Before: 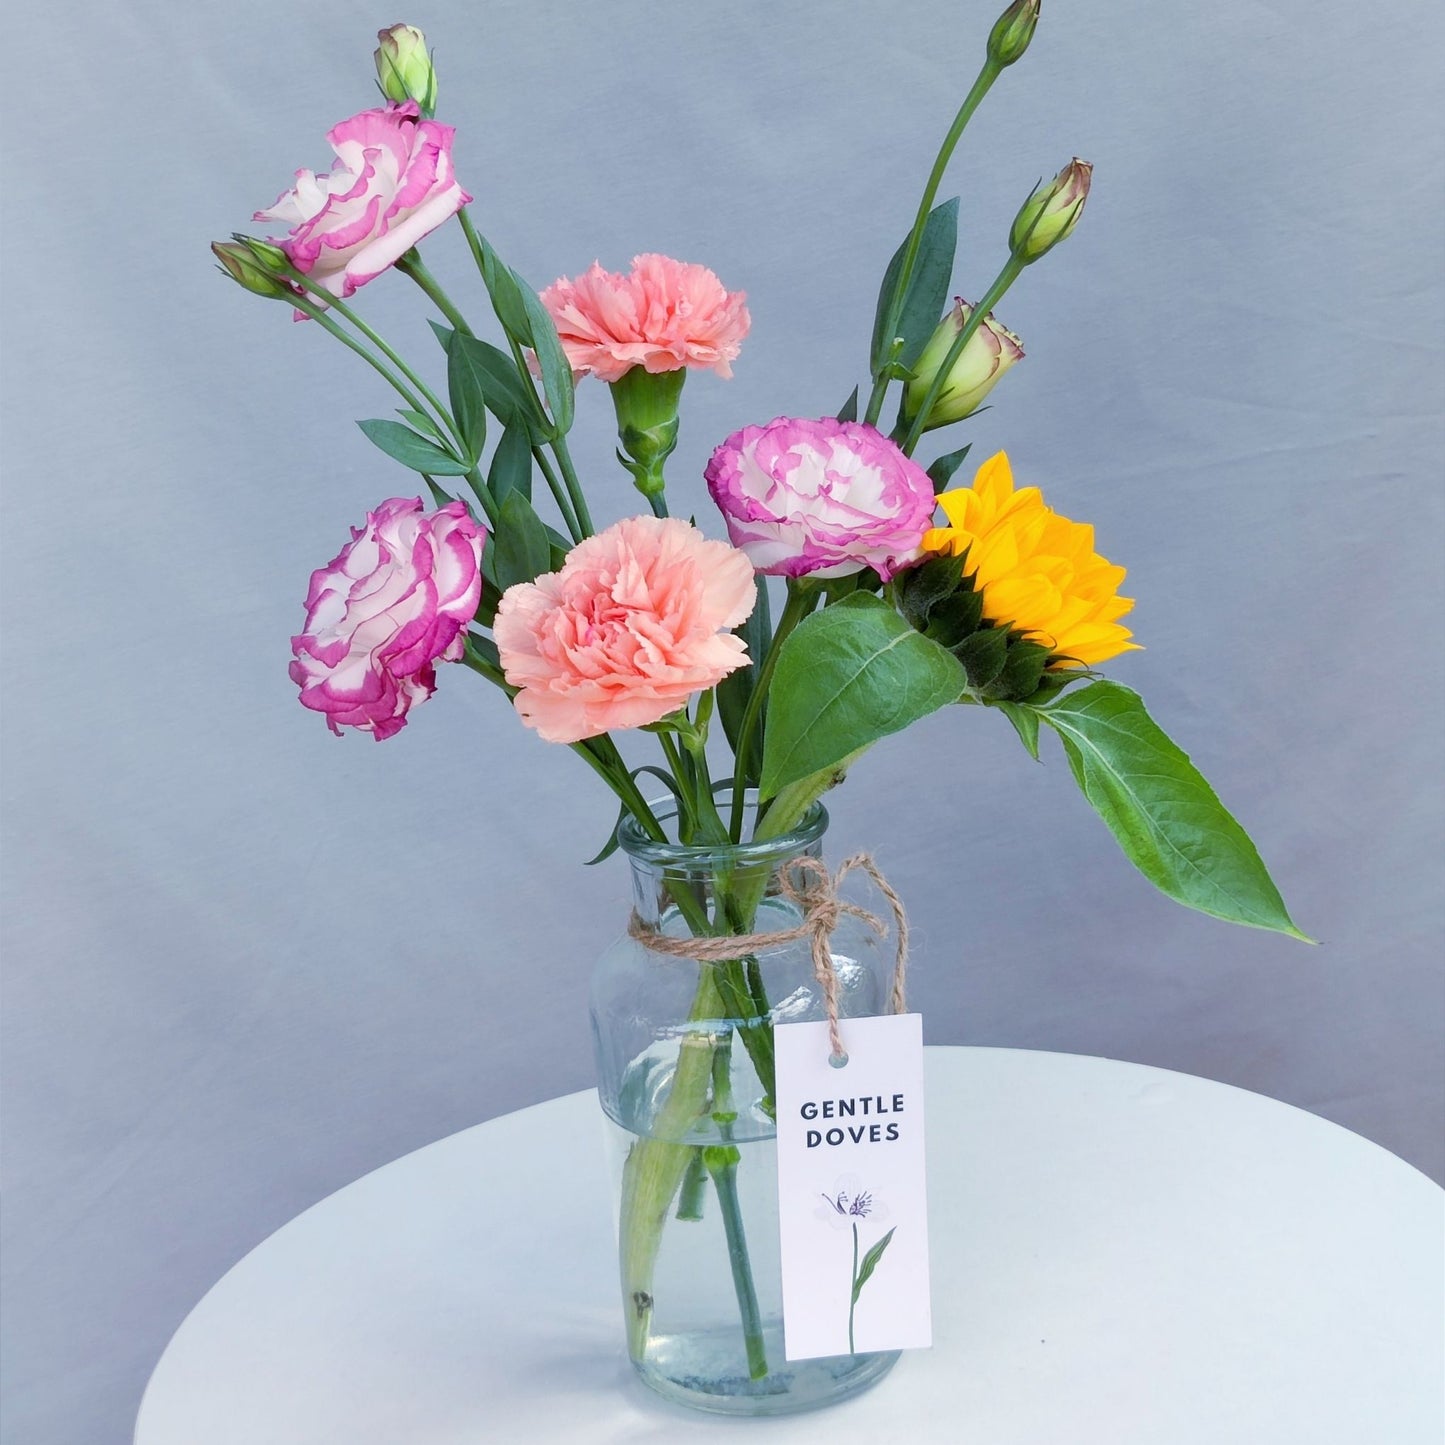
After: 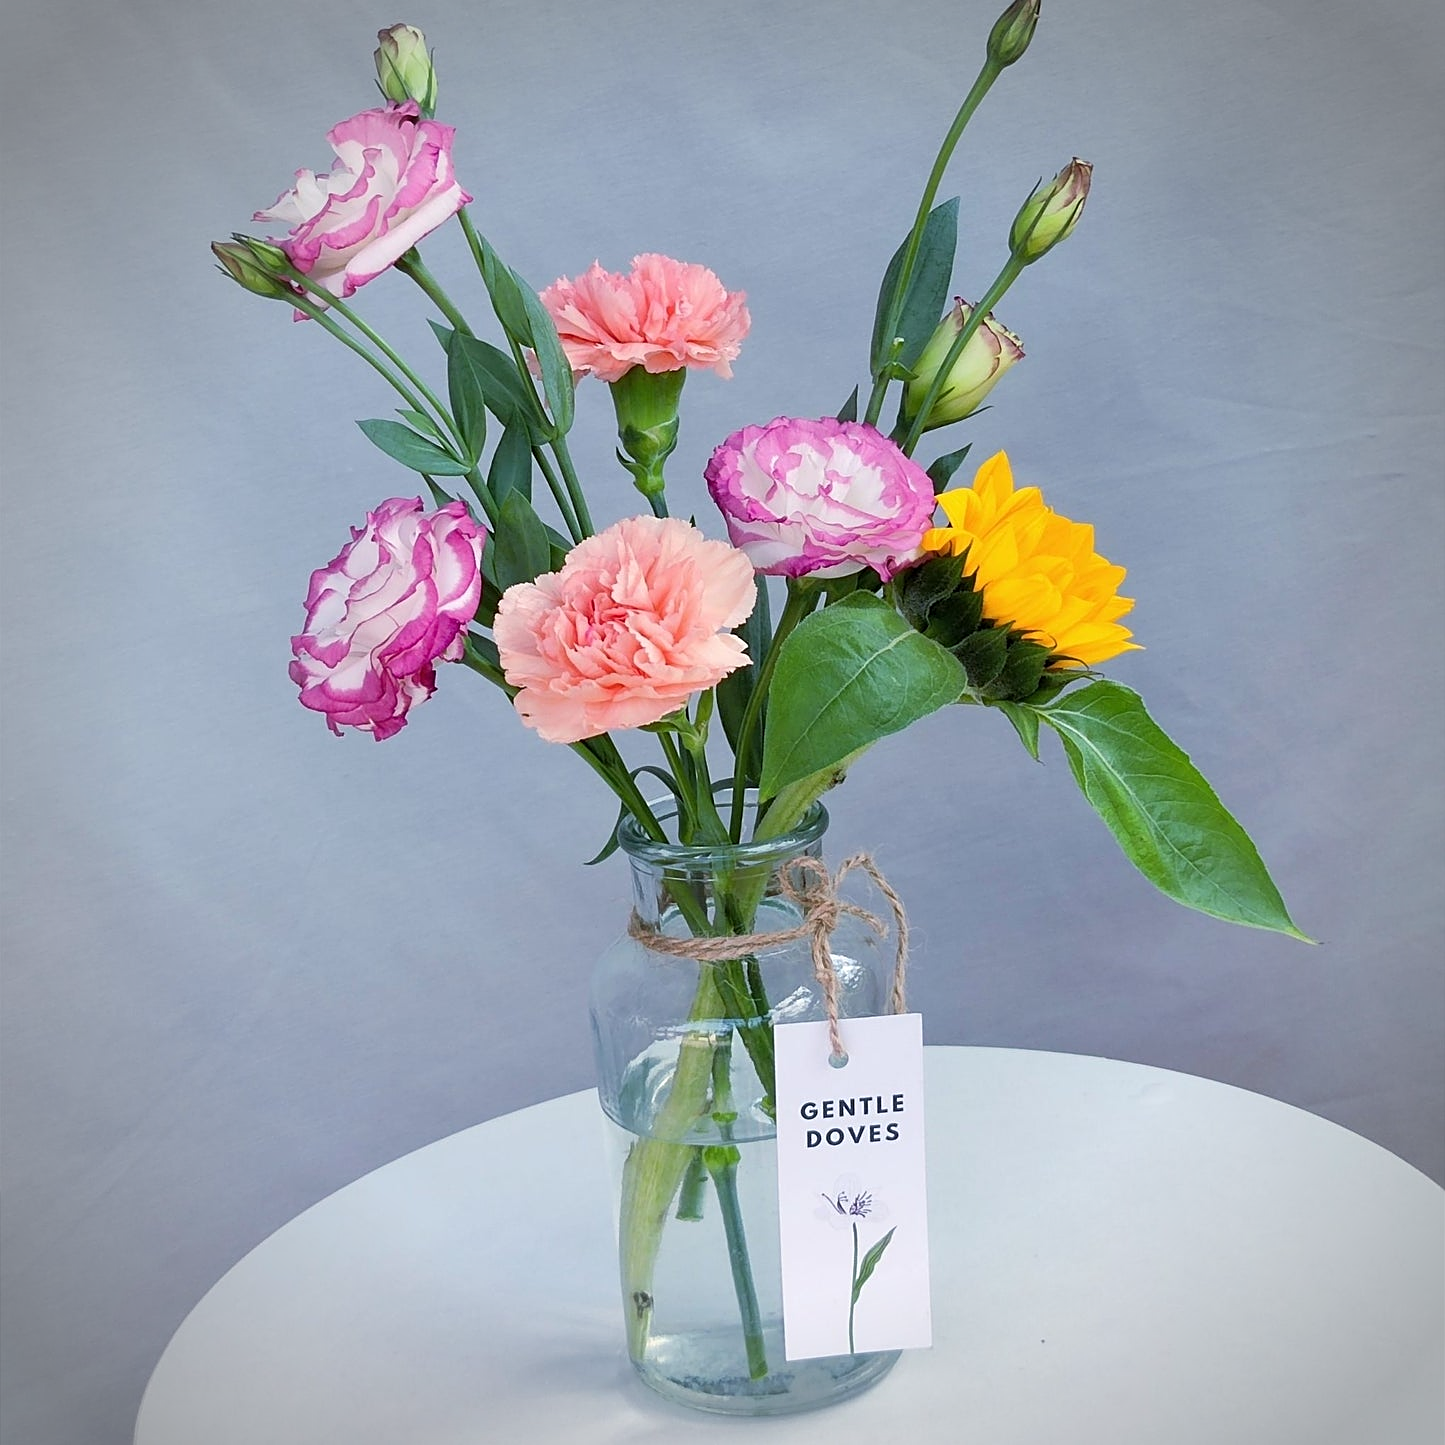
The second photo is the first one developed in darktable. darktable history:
vignetting: fall-off start 79.88%
sharpen: on, module defaults
